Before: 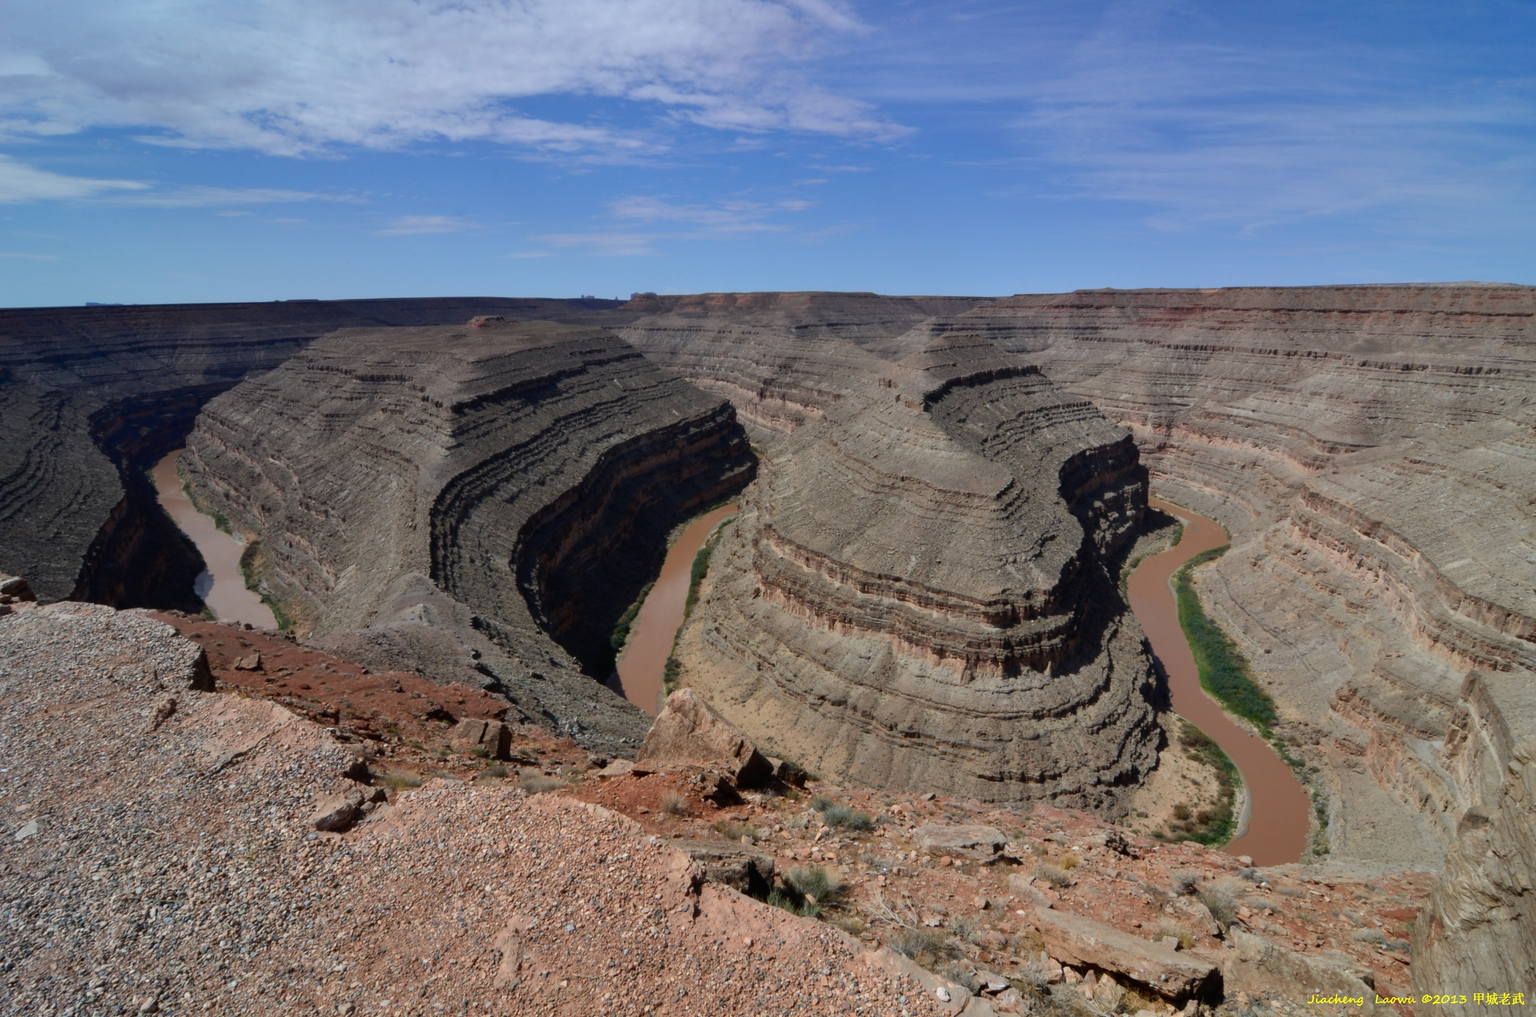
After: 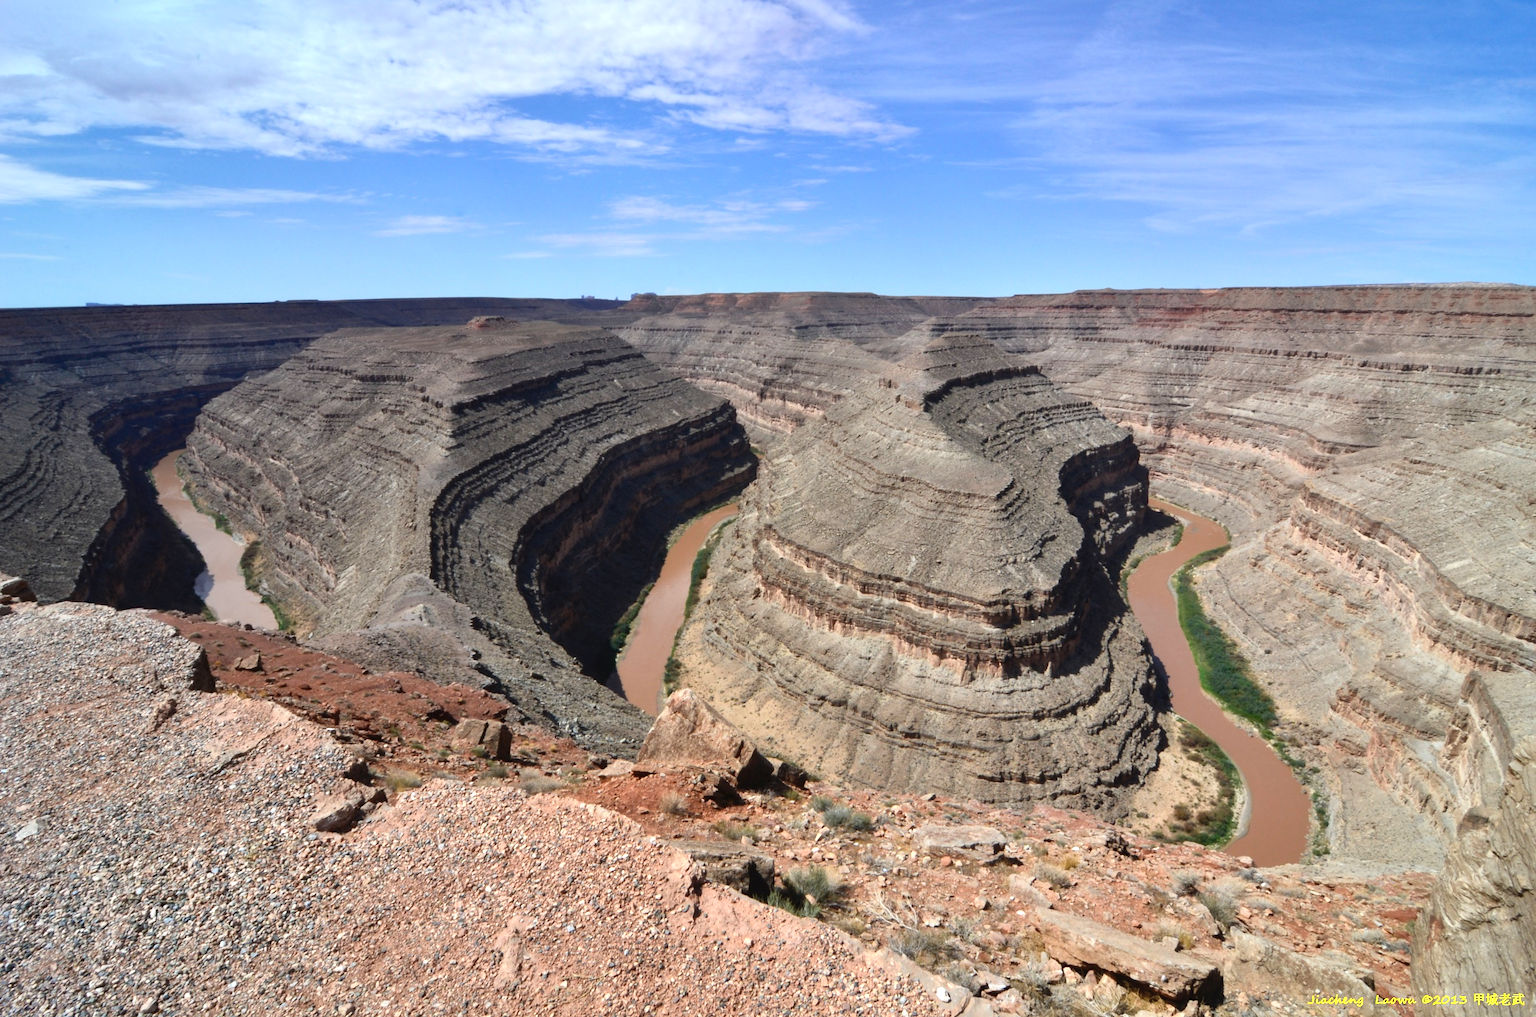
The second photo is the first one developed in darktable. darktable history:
local contrast: mode bilateral grid, contrast 20, coarseness 50, detail 119%, midtone range 0.2
exposure: black level correction -0.002, exposure 0.528 EV, compensate exposure bias true, compensate highlight preservation false
